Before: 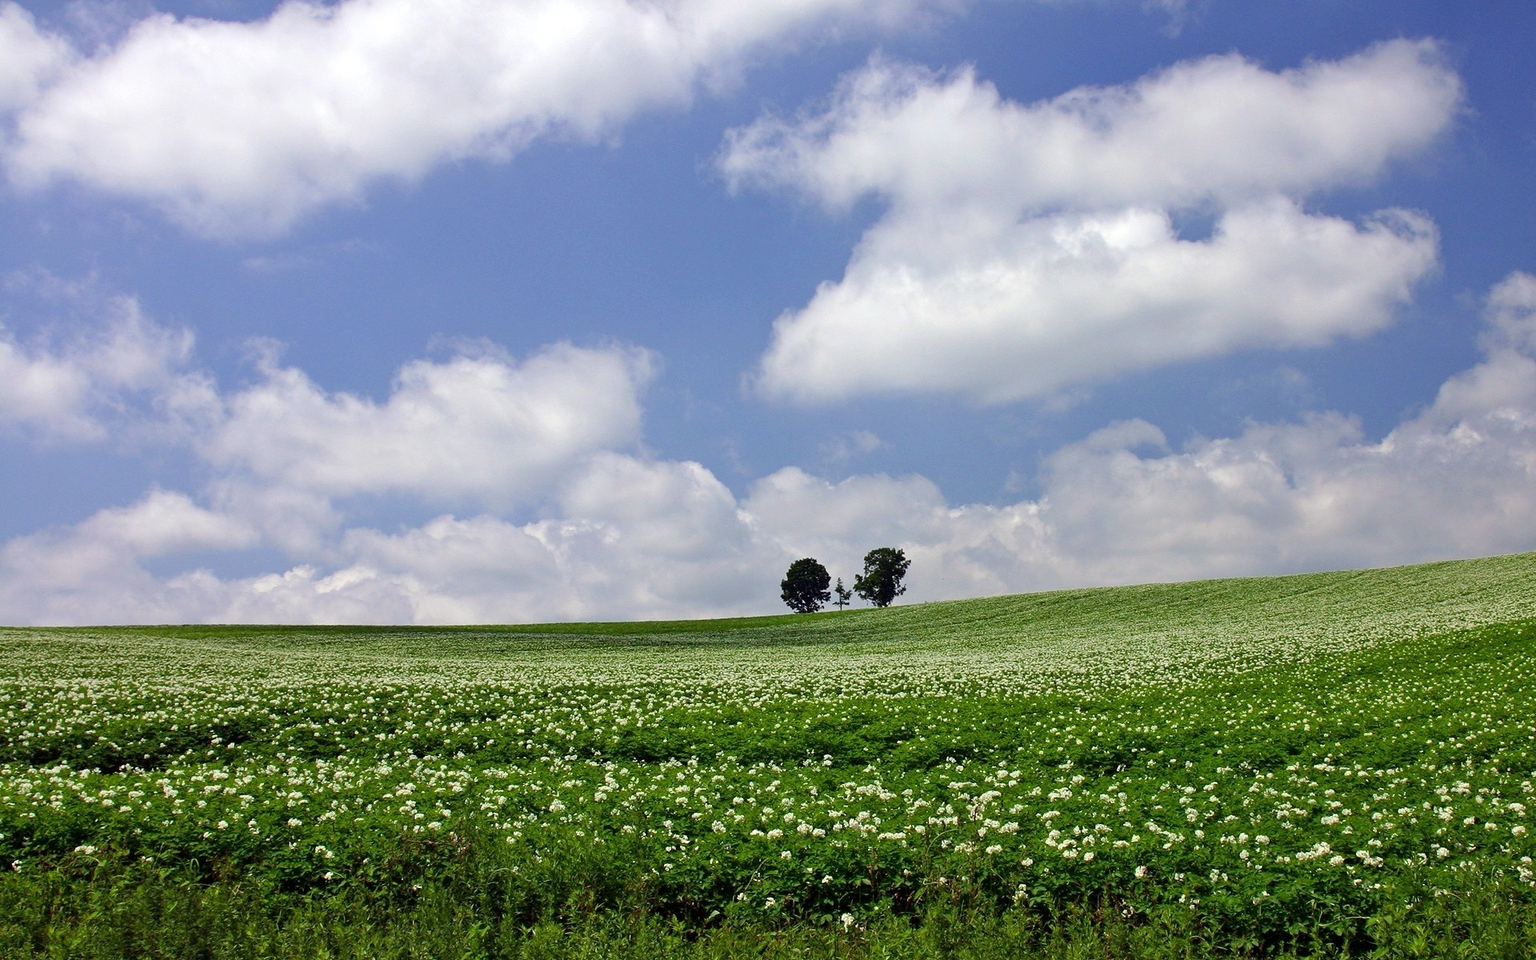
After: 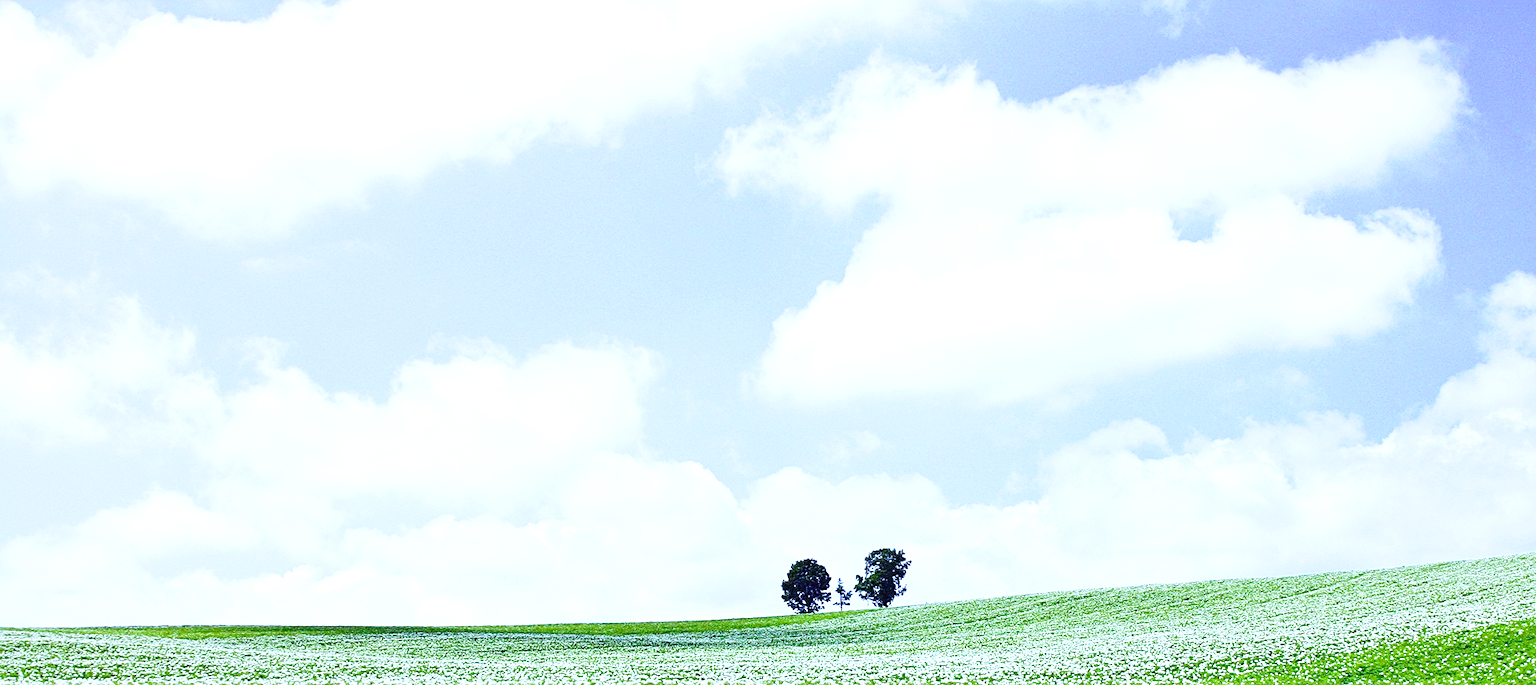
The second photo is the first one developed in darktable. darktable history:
exposure: black level correction 0, exposure 1.2 EV, compensate exposure bias true, compensate highlight preservation false
crop: bottom 28.576%
base curve: curves: ch0 [(0, 0) (0.028, 0.03) (0.121, 0.232) (0.46, 0.748) (0.859, 0.968) (1, 1)], preserve colors none
color zones: curves: ch1 [(0.077, 0.436) (0.25, 0.5) (0.75, 0.5)]
white balance: red 0.766, blue 1.537
sharpen: radius 2.167, amount 0.381, threshold 0
